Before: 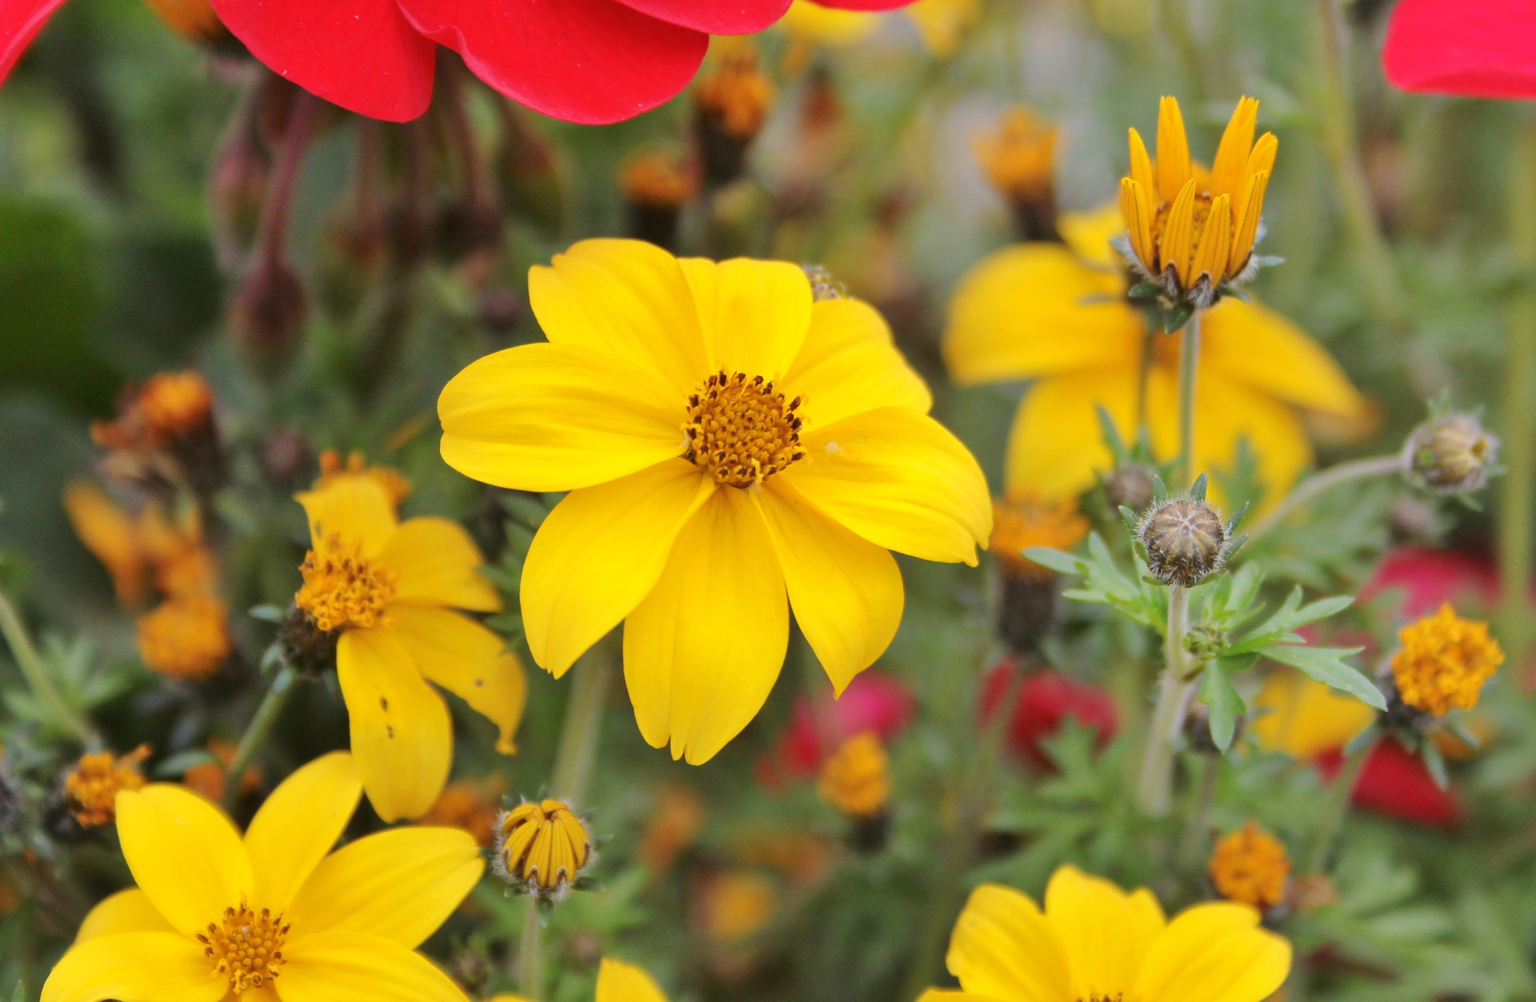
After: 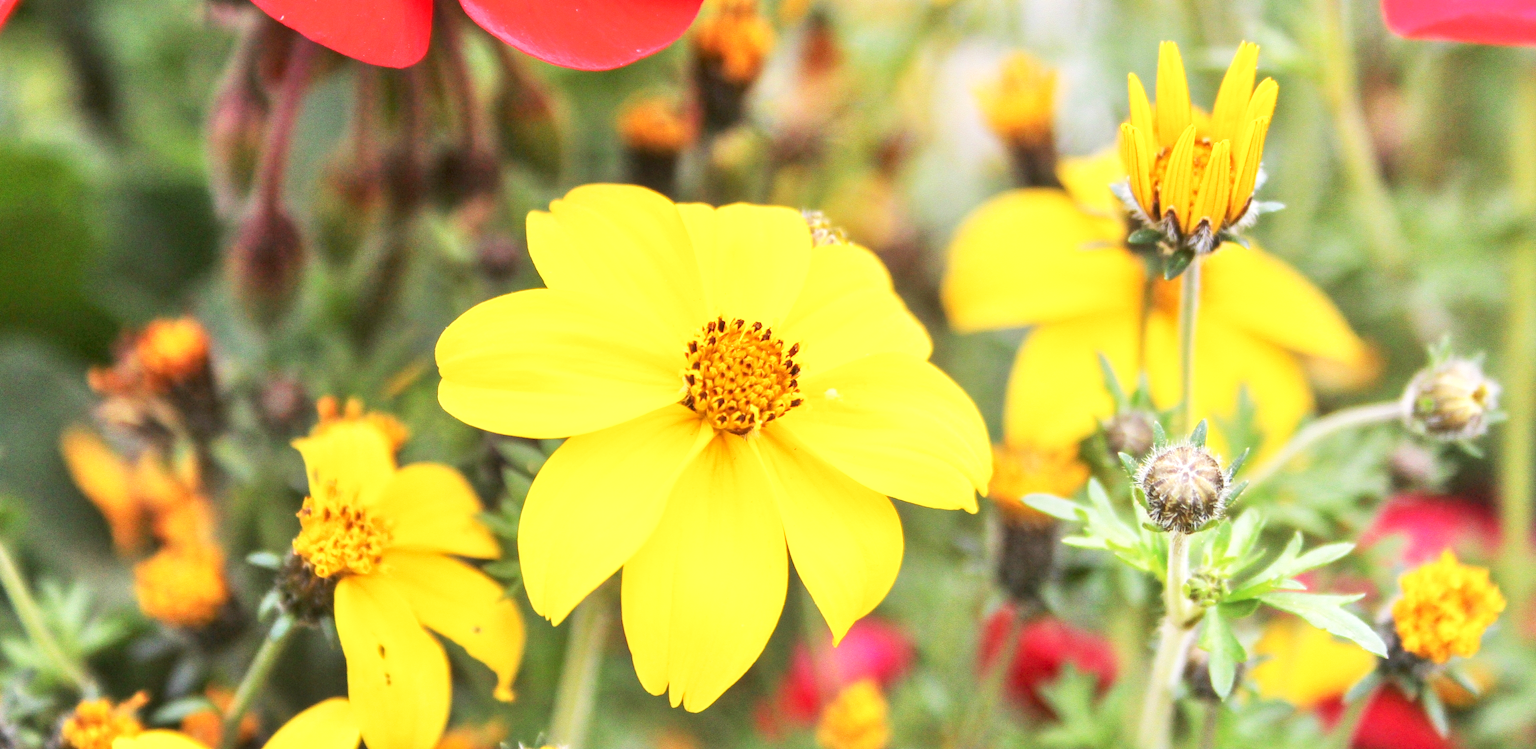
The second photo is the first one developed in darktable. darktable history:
crop: left 0.242%, top 5.468%, bottom 19.826%
local contrast: on, module defaults
base curve: curves: ch0 [(0, 0) (0.579, 0.807) (1, 1)], preserve colors none
exposure: exposure 0.668 EV, compensate highlight preservation false
tone equalizer: on, module defaults
